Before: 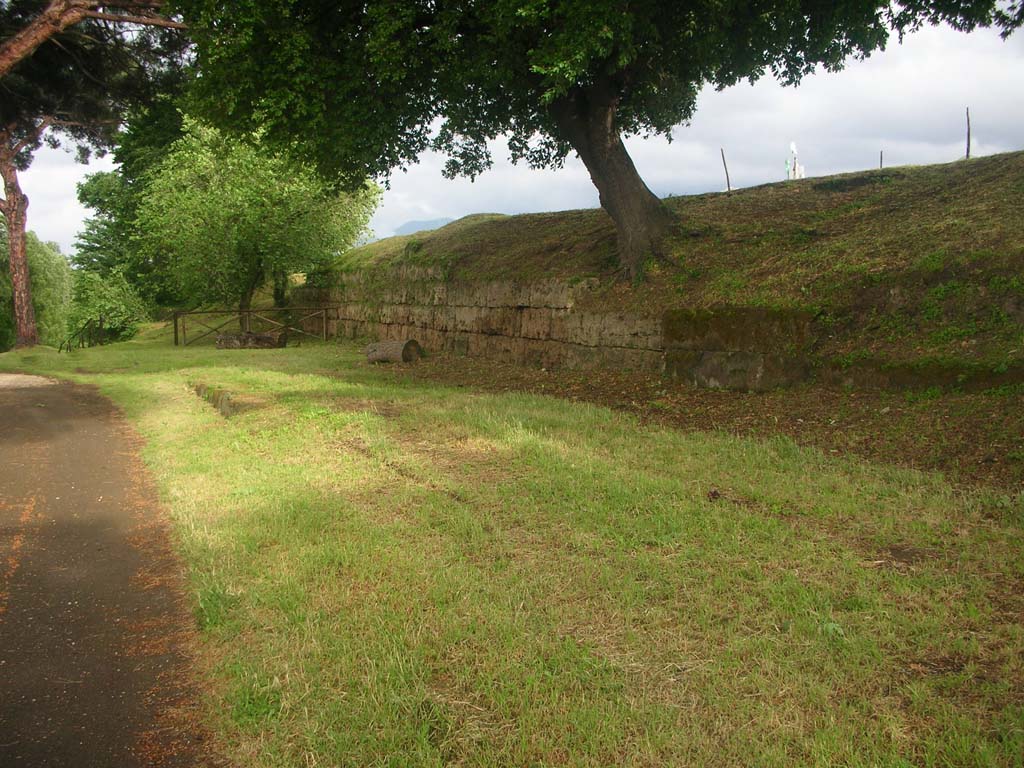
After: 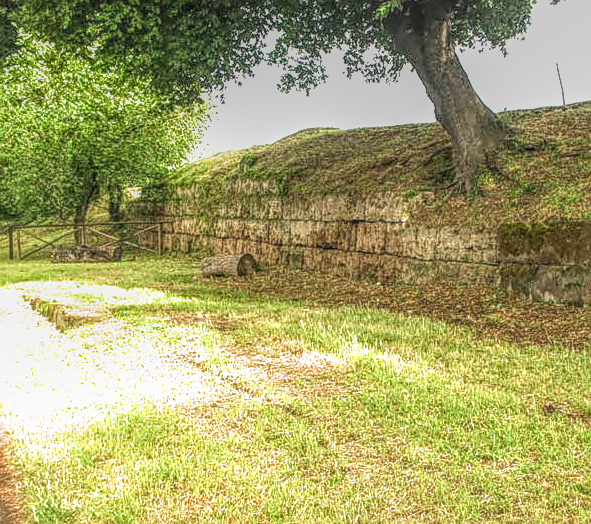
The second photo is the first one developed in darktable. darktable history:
crop: left 16.208%, top 11.242%, right 26.055%, bottom 20.472%
color balance rgb: highlights gain › luminance 5.968%, highlights gain › chroma 2.611%, highlights gain › hue 88.7°, global offset › hue 168.71°, perceptual saturation grading › global saturation 0.372%, global vibrance 10.431%, saturation formula JzAzBz (2021)
exposure: black level correction 0, exposure 1.105 EV, compensate exposure bias true, compensate highlight preservation false
local contrast: highlights 5%, shadows 6%, detail 199%, midtone range 0.244
shadows and highlights: radius 335.42, shadows 65.12, highlights 4.28, compress 87.75%, soften with gaussian
sharpen: on, module defaults
filmic rgb: black relative exposure -7.96 EV, white relative exposure 2.37 EV, hardness 6.53
tone equalizer: on, module defaults
